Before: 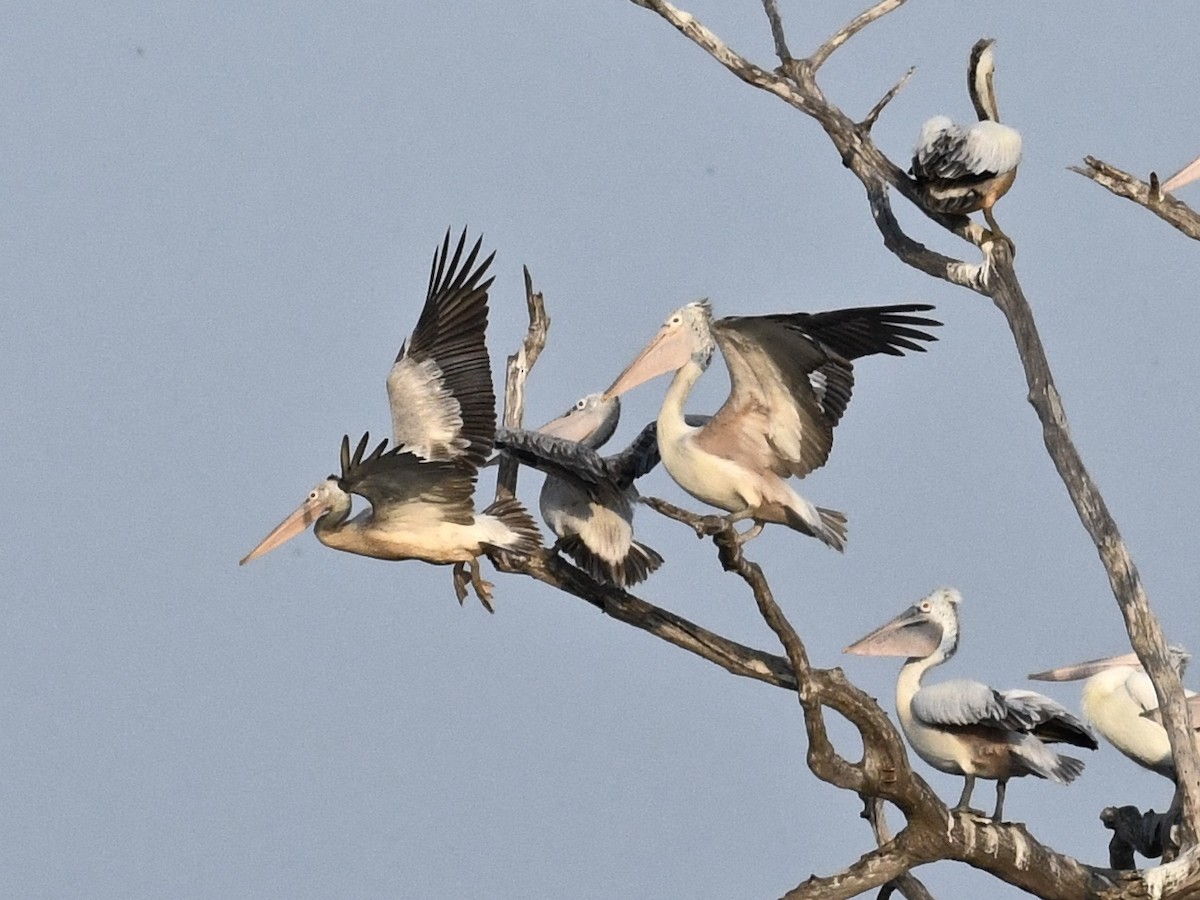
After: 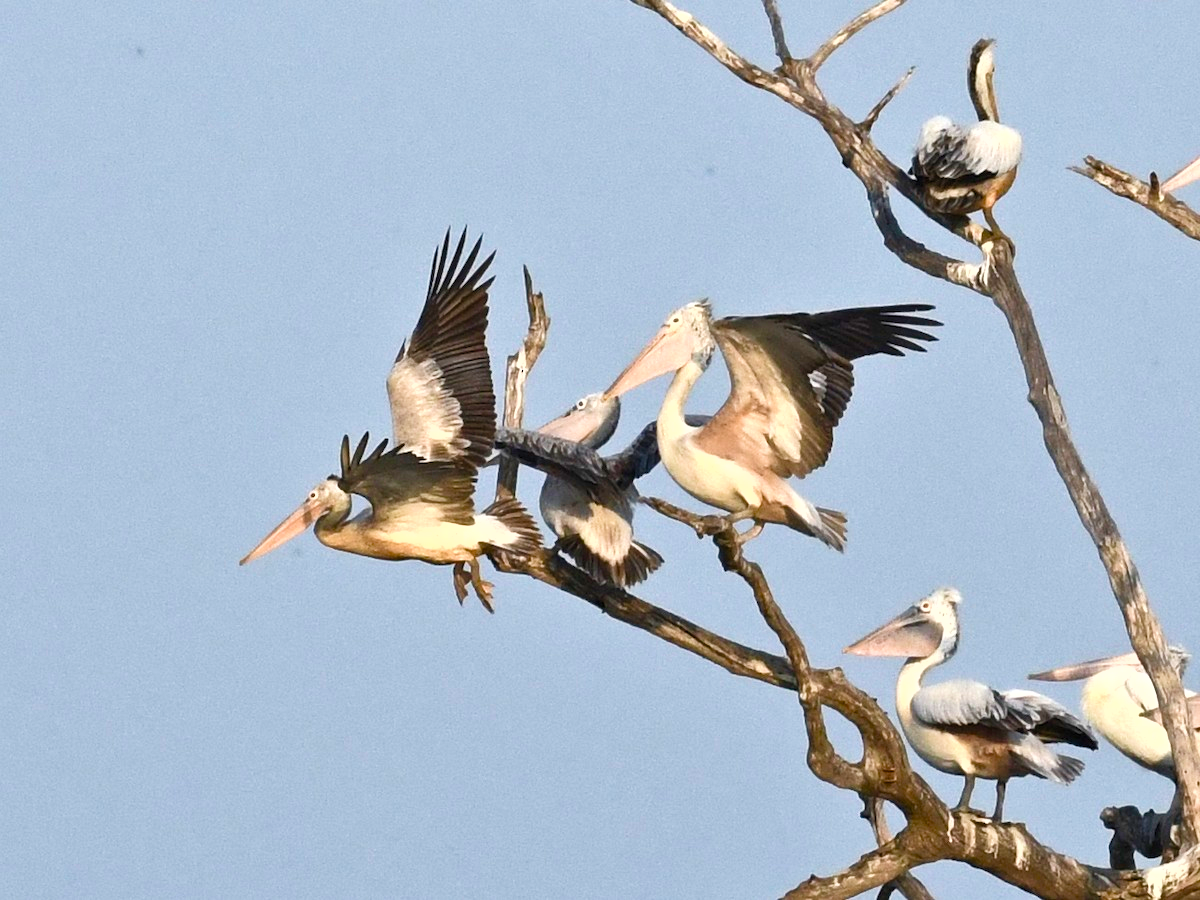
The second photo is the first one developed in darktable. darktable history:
fill light: on, module defaults
color balance rgb: perceptual saturation grading › global saturation 25%, perceptual saturation grading › highlights -50%, perceptual saturation grading › shadows 30%, perceptual brilliance grading › global brilliance 12%, global vibrance 20%
velvia: on, module defaults
